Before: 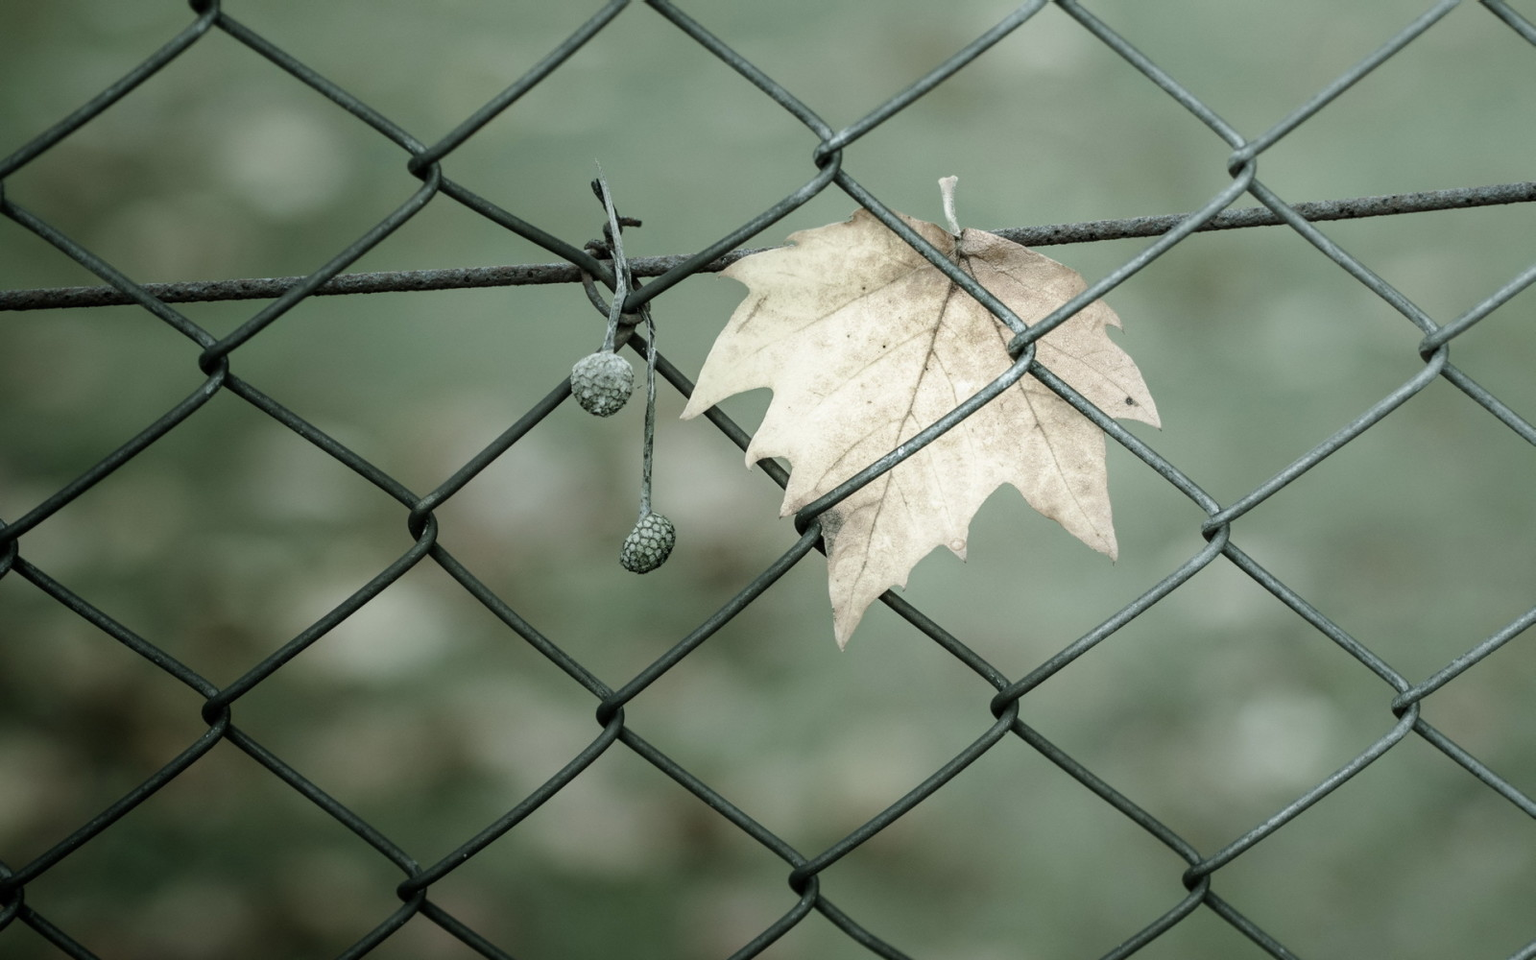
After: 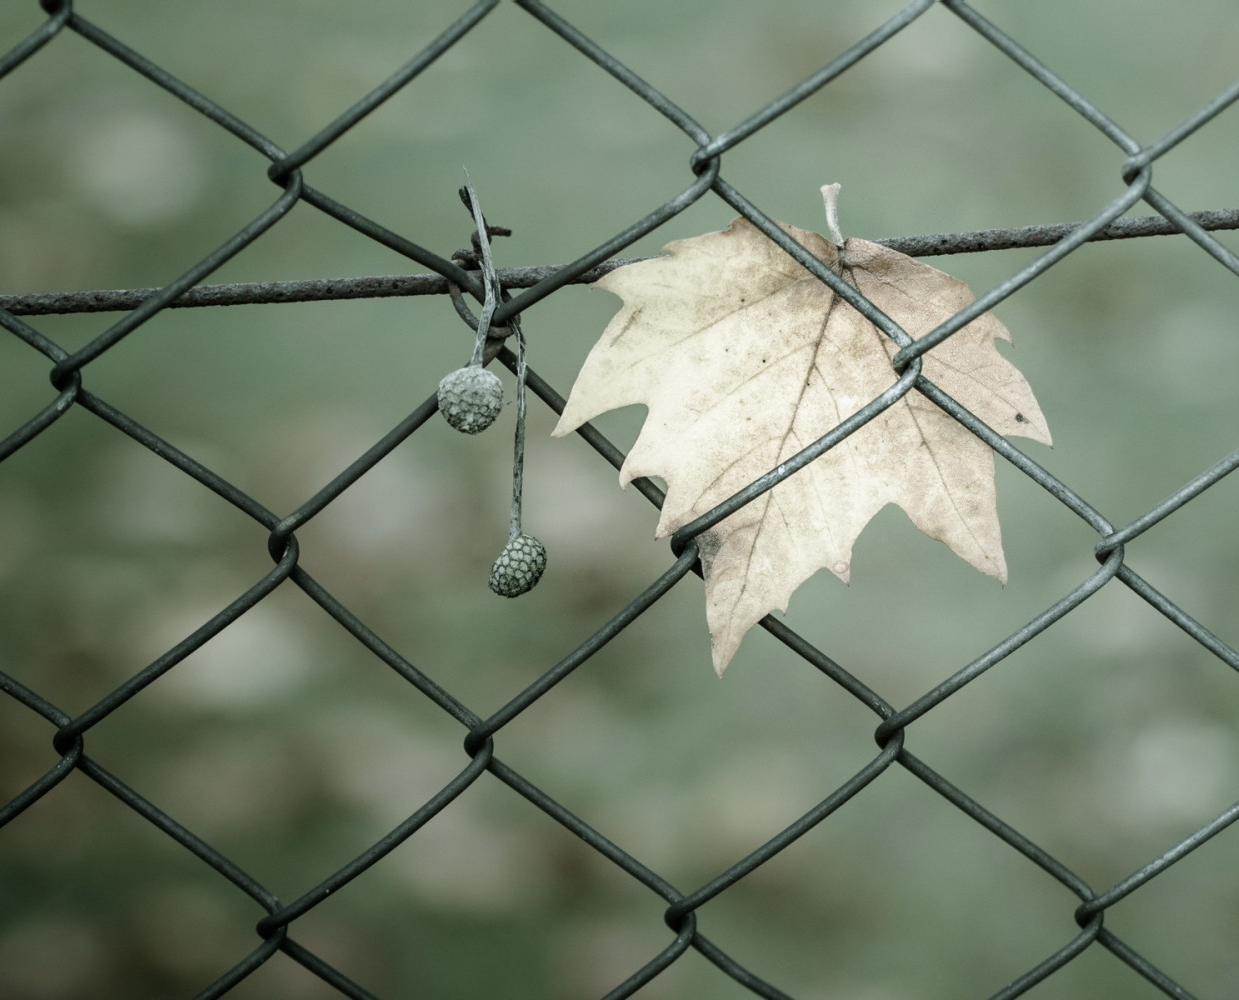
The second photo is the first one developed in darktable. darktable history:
crop: left 9.861%, right 12.639%
